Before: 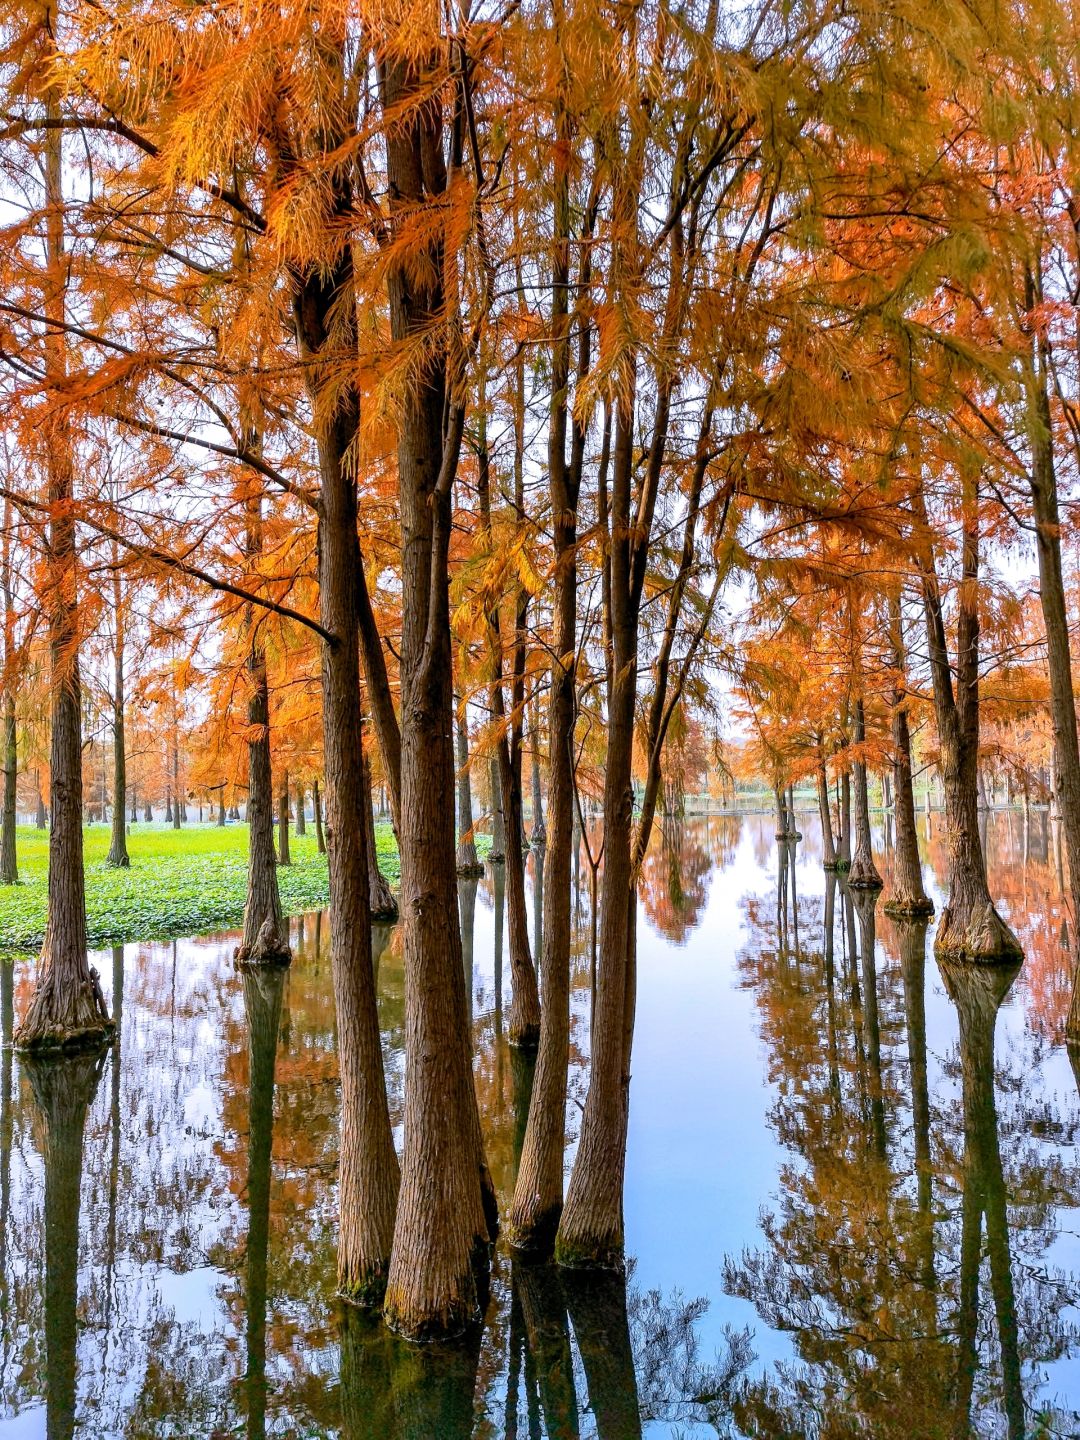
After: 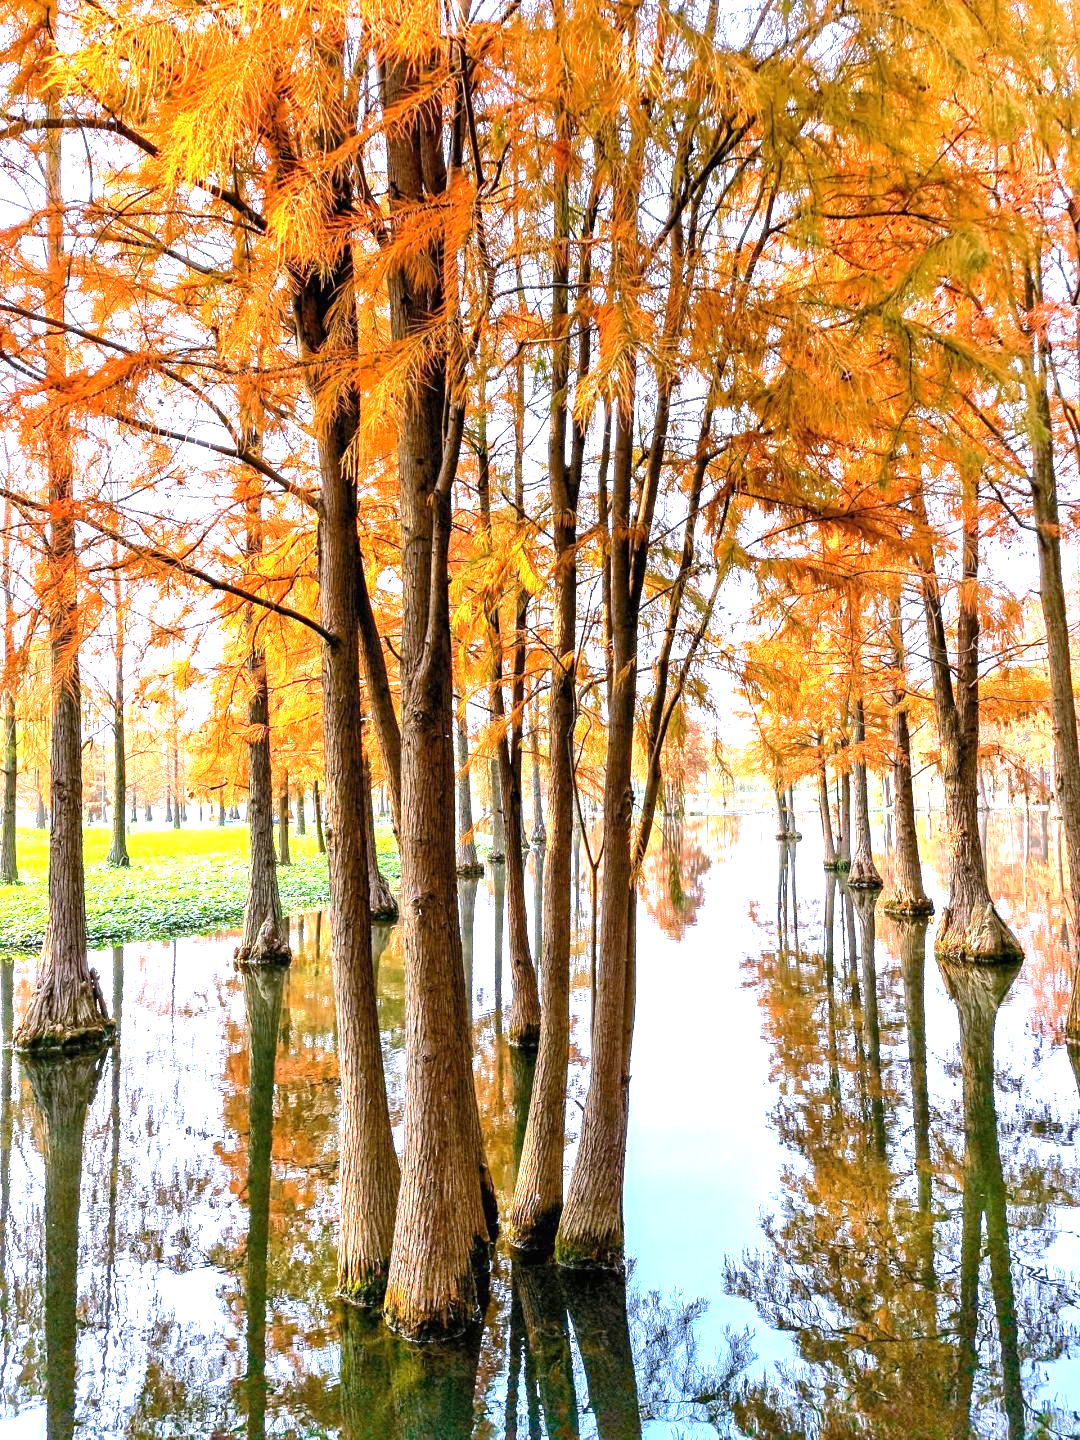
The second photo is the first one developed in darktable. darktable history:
exposure: black level correction 0, exposure 1.296 EV, compensate exposure bias true, compensate highlight preservation false
